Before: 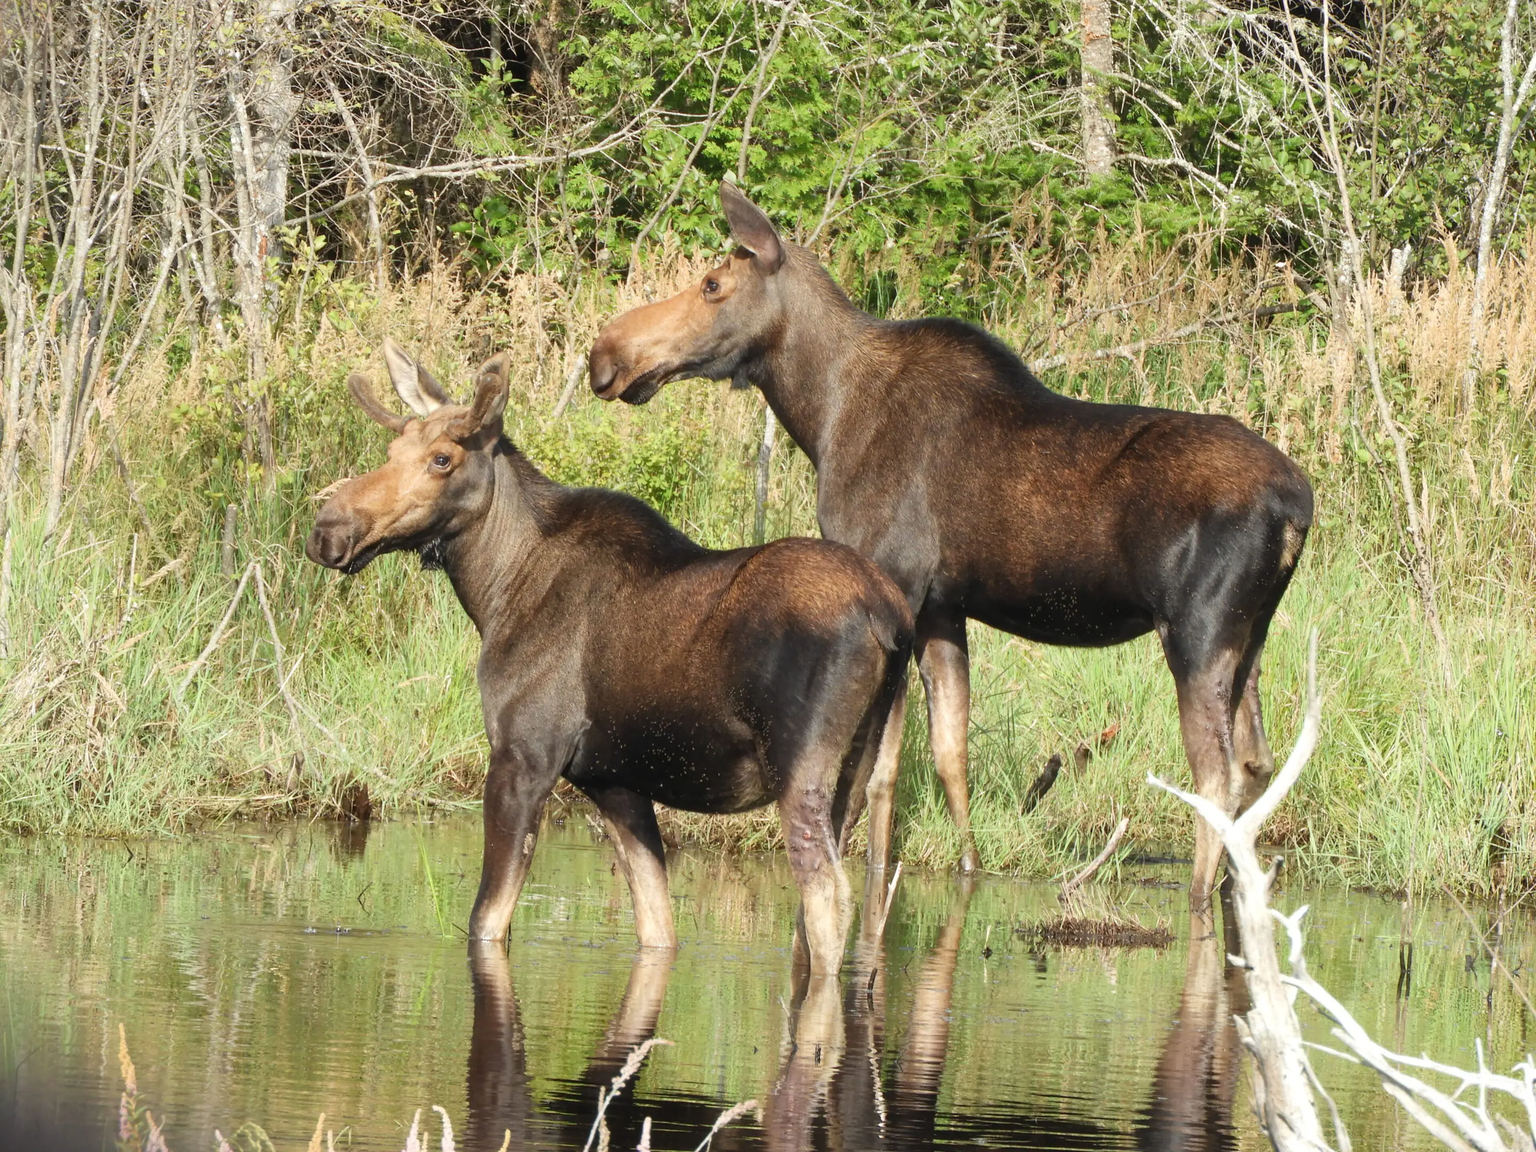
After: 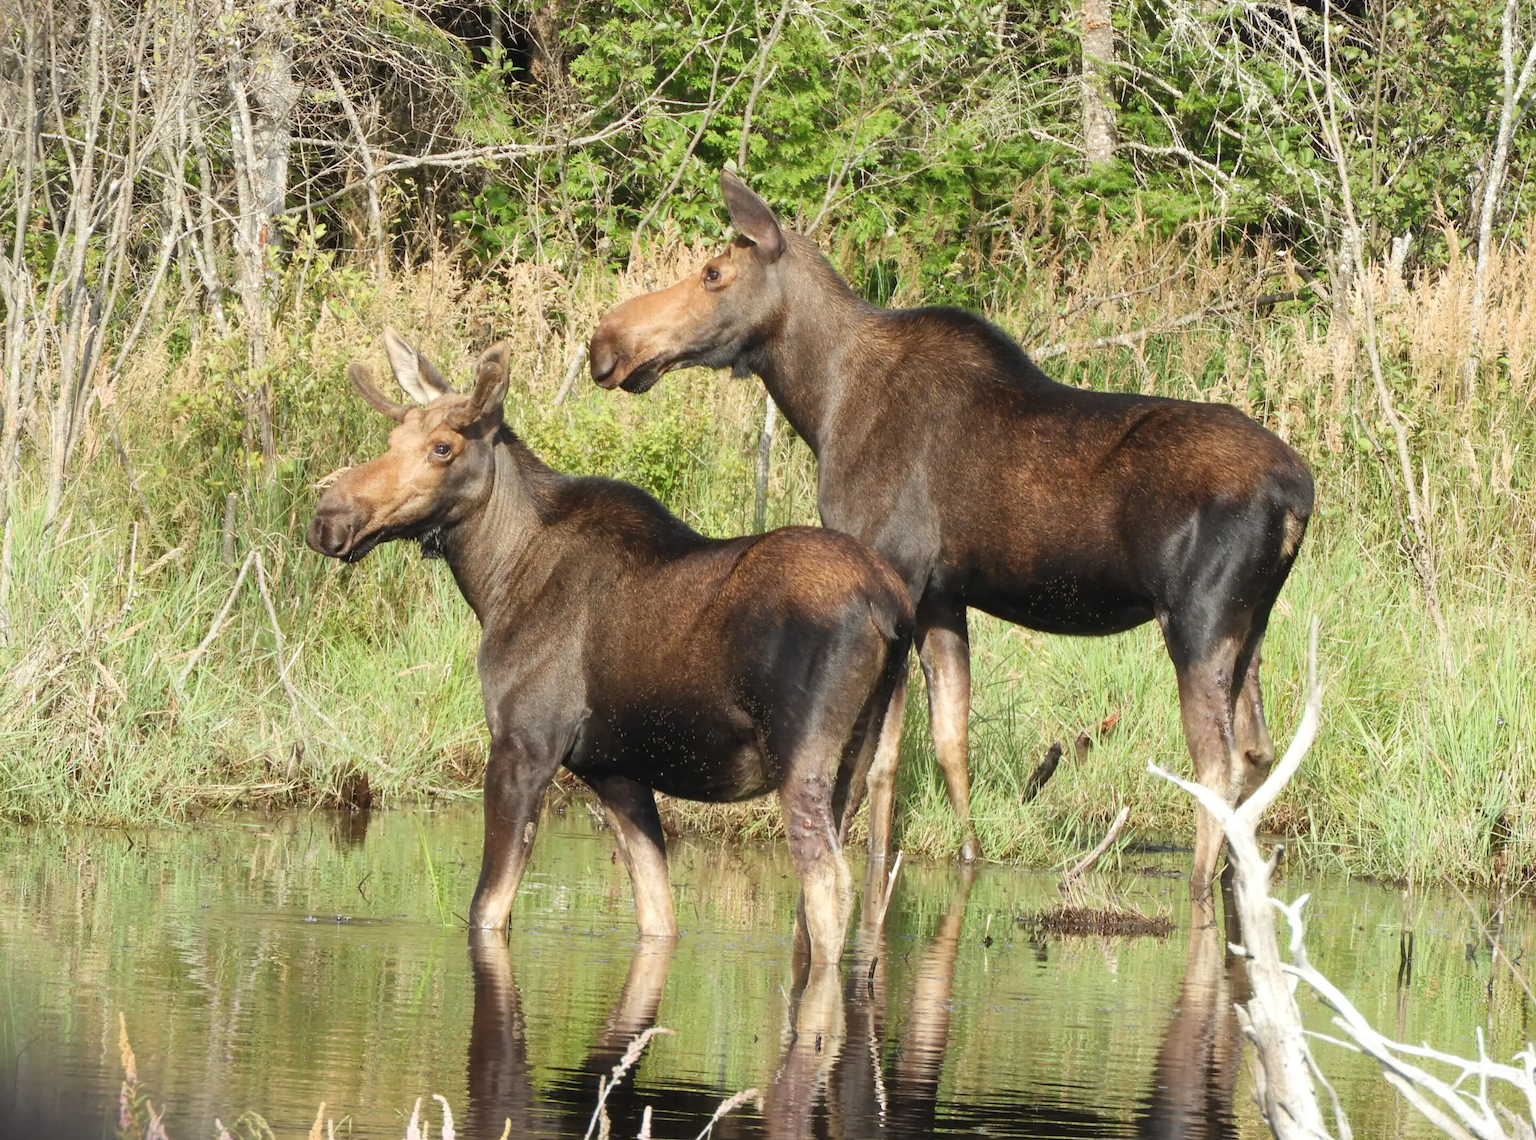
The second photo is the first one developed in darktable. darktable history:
crop: top 1.049%, right 0.001%
tone equalizer: on, module defaults
